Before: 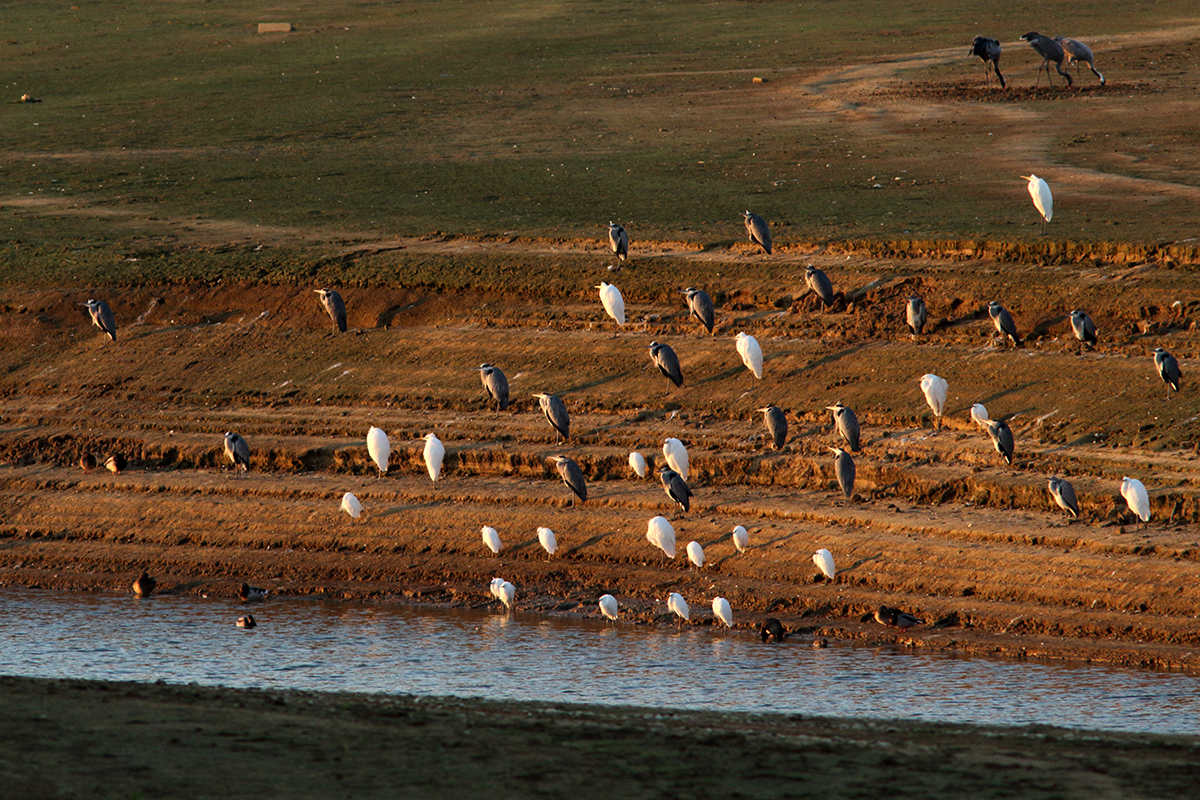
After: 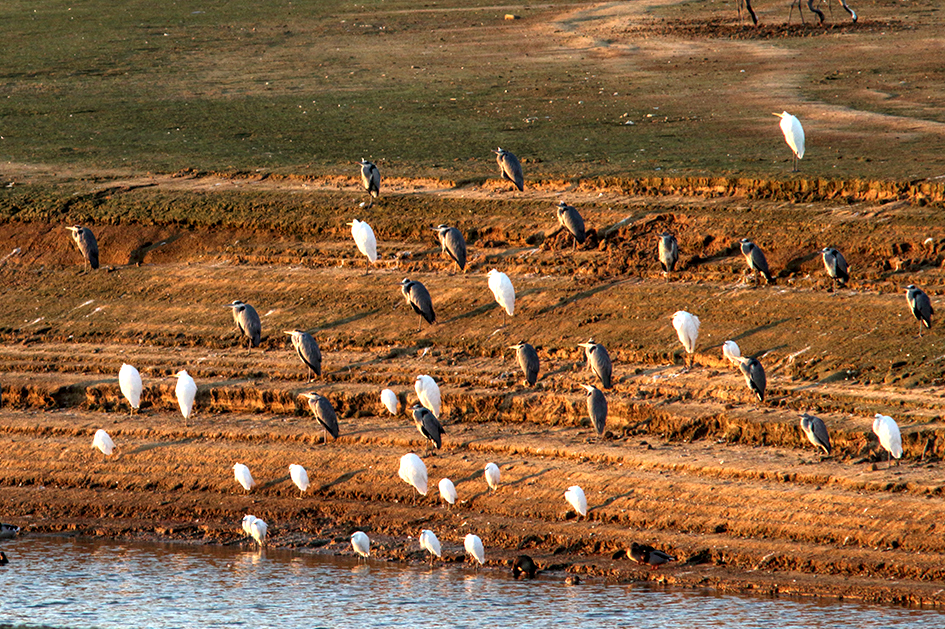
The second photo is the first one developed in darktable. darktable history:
crop and rotate: left 20.734%, top 7.98%, right 0.451%, bottom 13.371%
exposure: black level correction 0, exposure -0.797 EV, compensate exposure bias true, compensate highlight preservation false
local contrast: detail 130%
